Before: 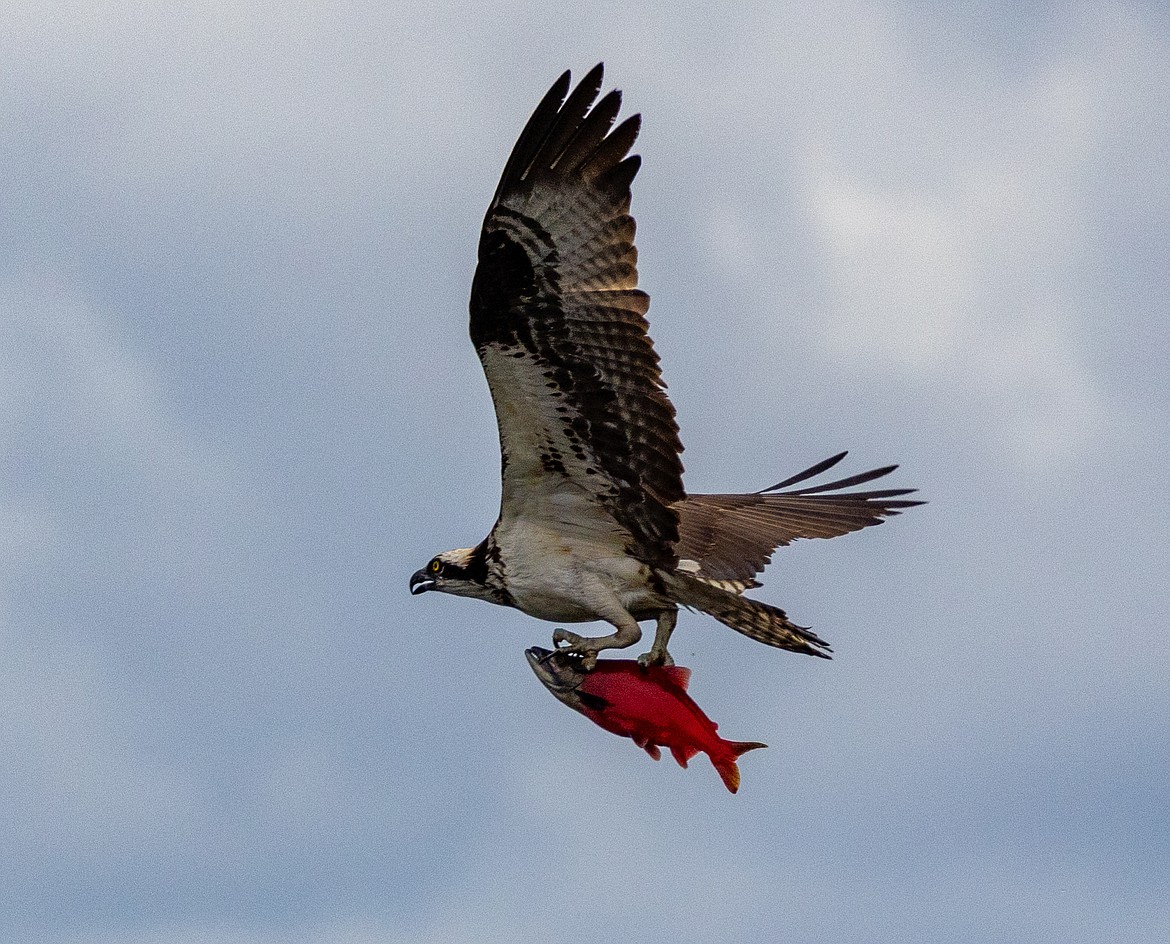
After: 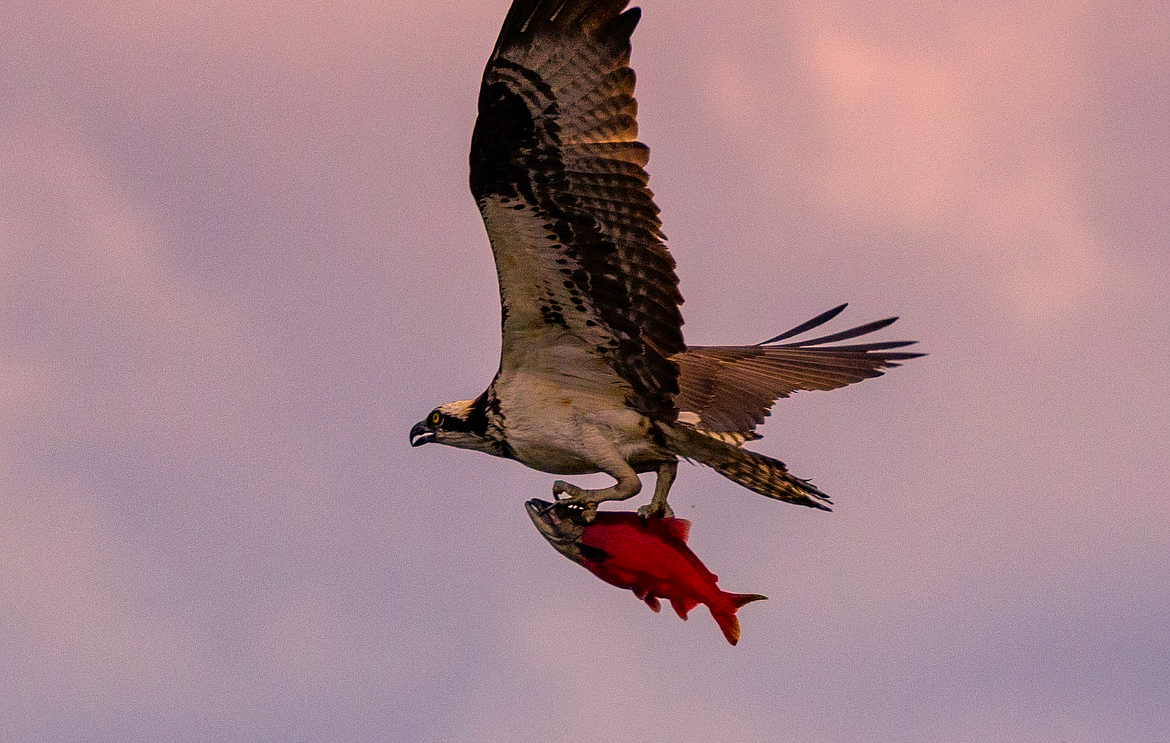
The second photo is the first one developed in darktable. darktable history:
shadows and highlights: shadows -20, white point adjustment -2, highlights -35
graduated density: density 0.38 EV, hardness 21%, rotation -6.11°, saturation 32%
crop and rotate: top 15.774%, bottom 5.506%
color correction: highlights a* 21.16, highlights b* 19.61
color balance rgb: perceptual saturation grading › global saturation 20%, global vibrance 20%
